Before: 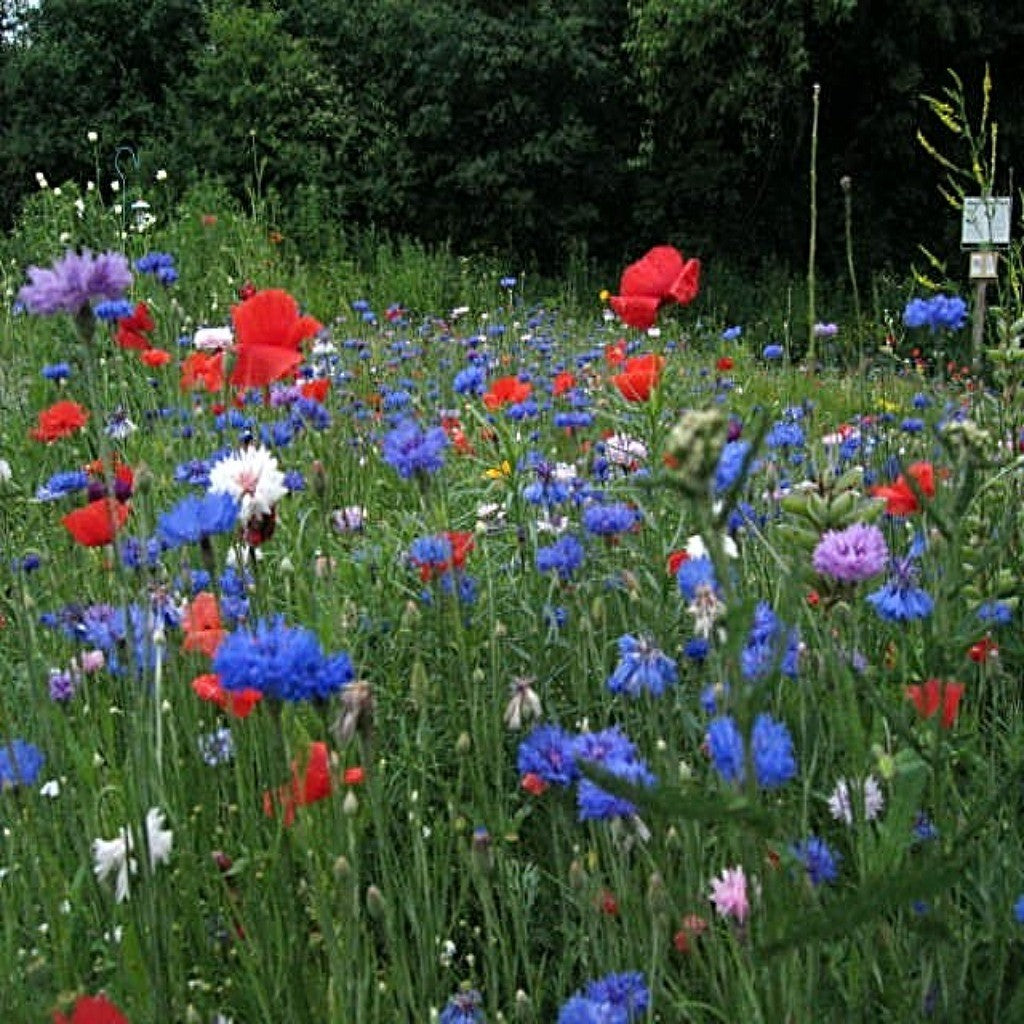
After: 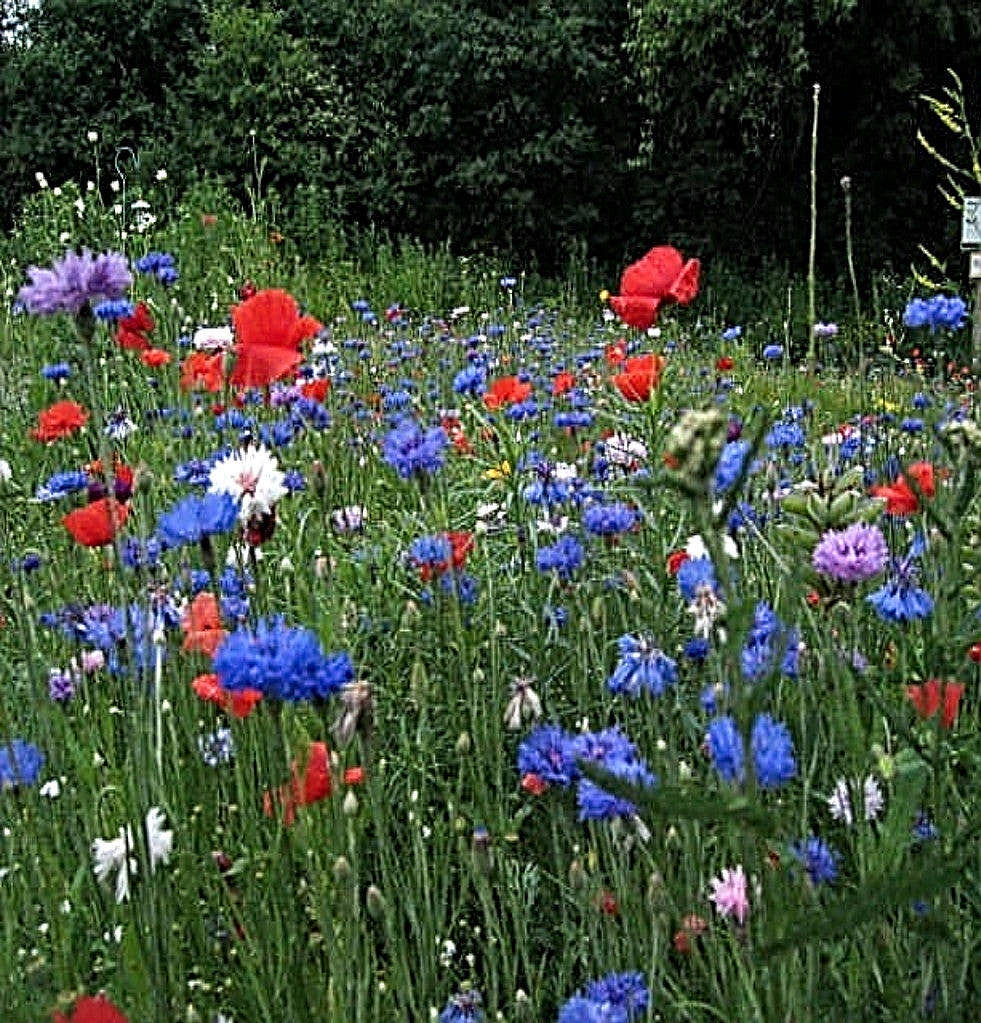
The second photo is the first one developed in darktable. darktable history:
contrast equalizer: octaves 7, y [[0.502, 0.517, 0.543, 0.576, 0.611, 0.631], [0.5 ×6], [0.5 ×6], [0 ×6], [0 ×6]]
crop: right 4.126%, bottom 0.031%
sharpen: on, module defaults
